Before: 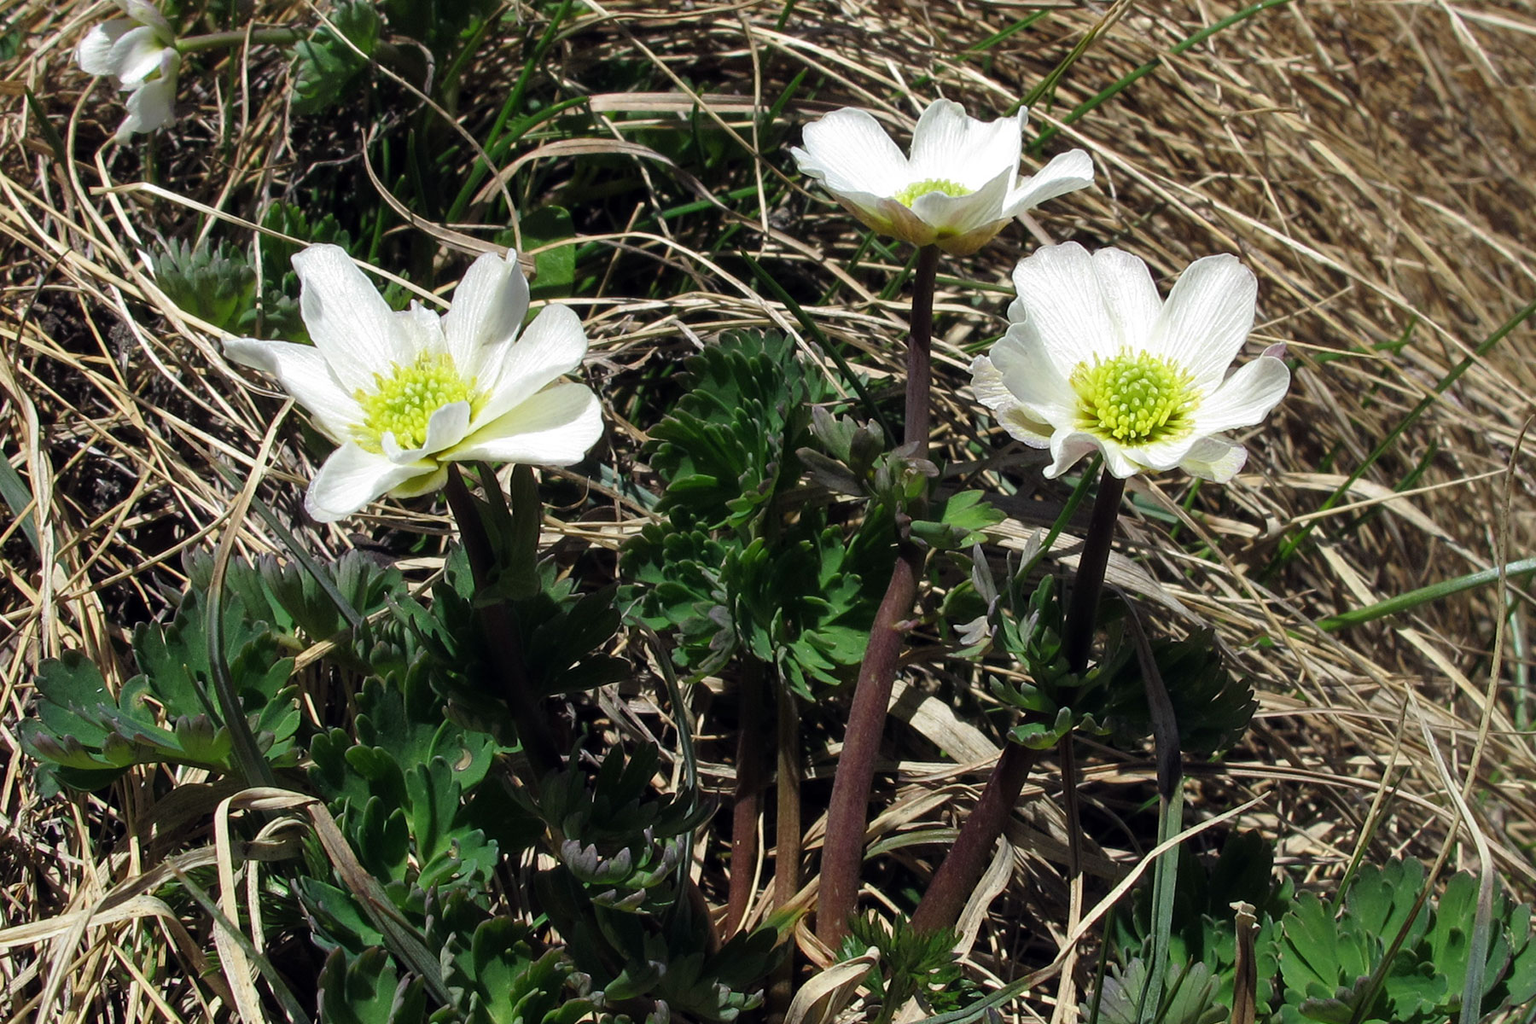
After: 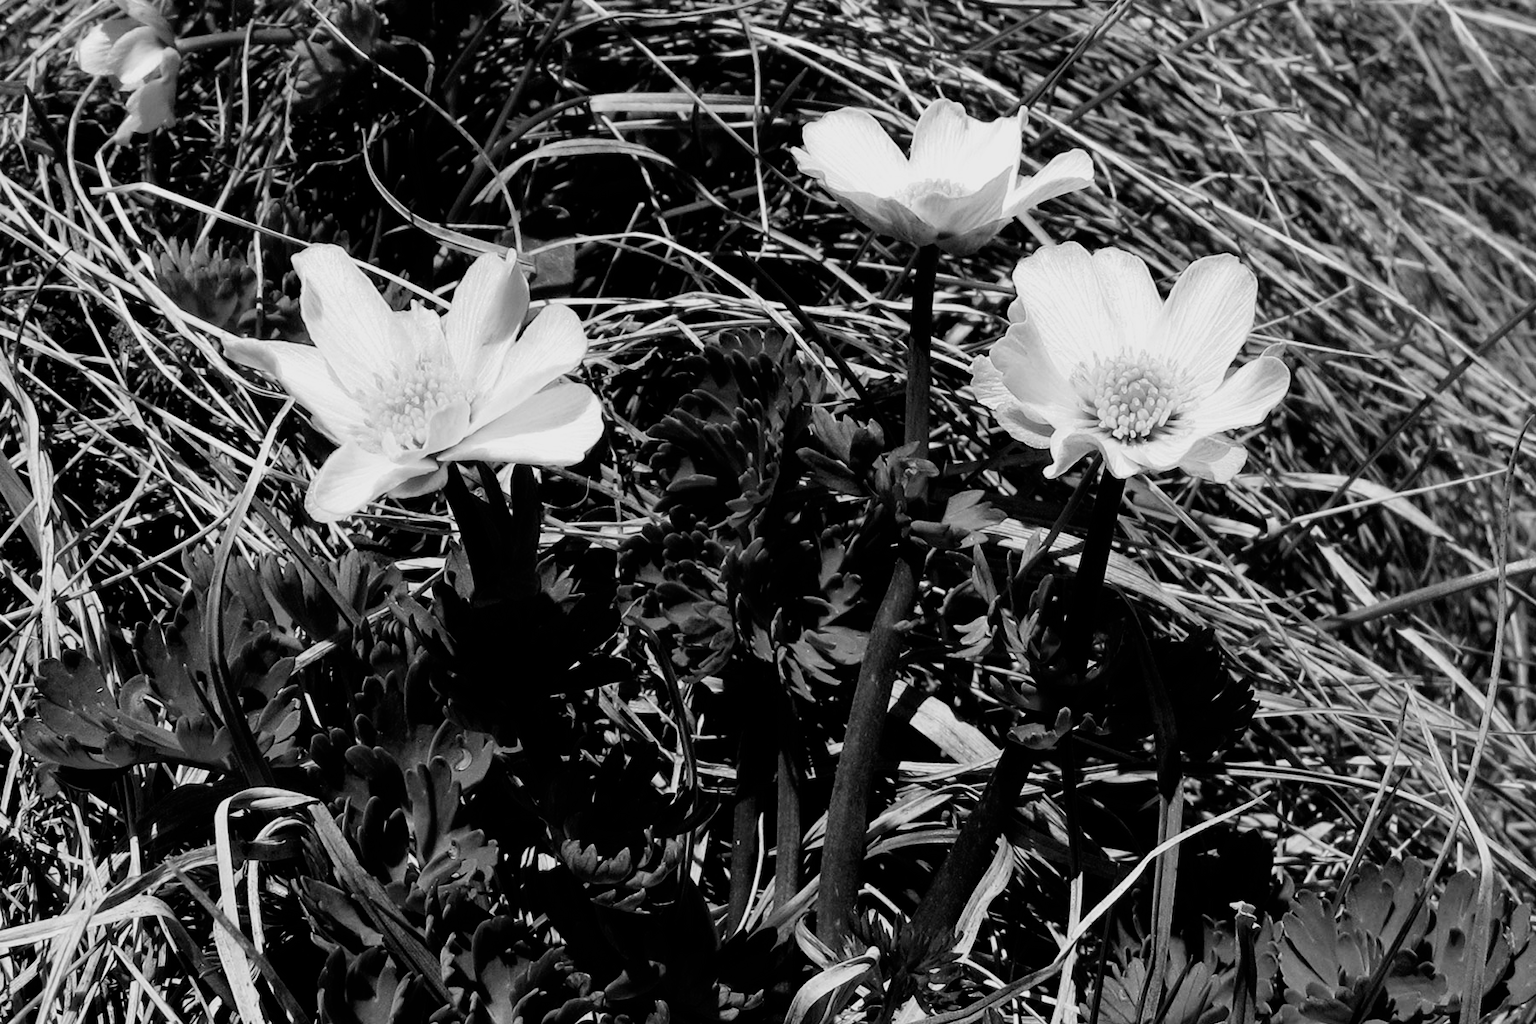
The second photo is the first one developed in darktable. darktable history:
monochrome: on, module defaults
filmic rgb: black relative exposure -5 EV, white relative exposure 3.5 EV, hardness 3.19, contrast 1.3, highlights saturation mix -50%
